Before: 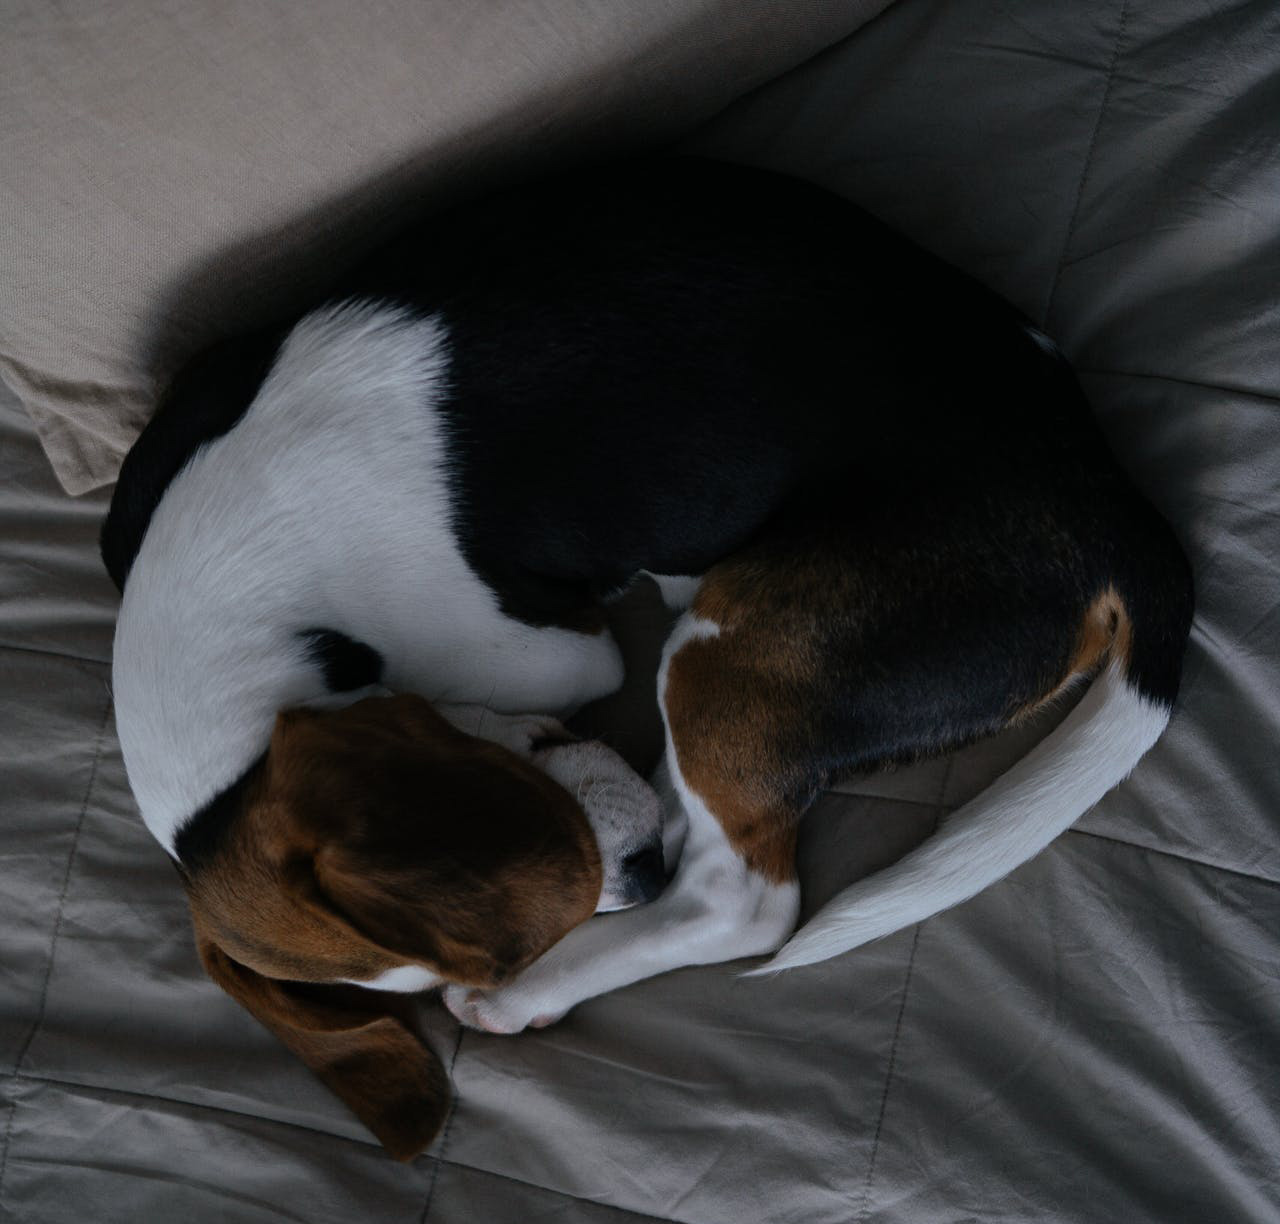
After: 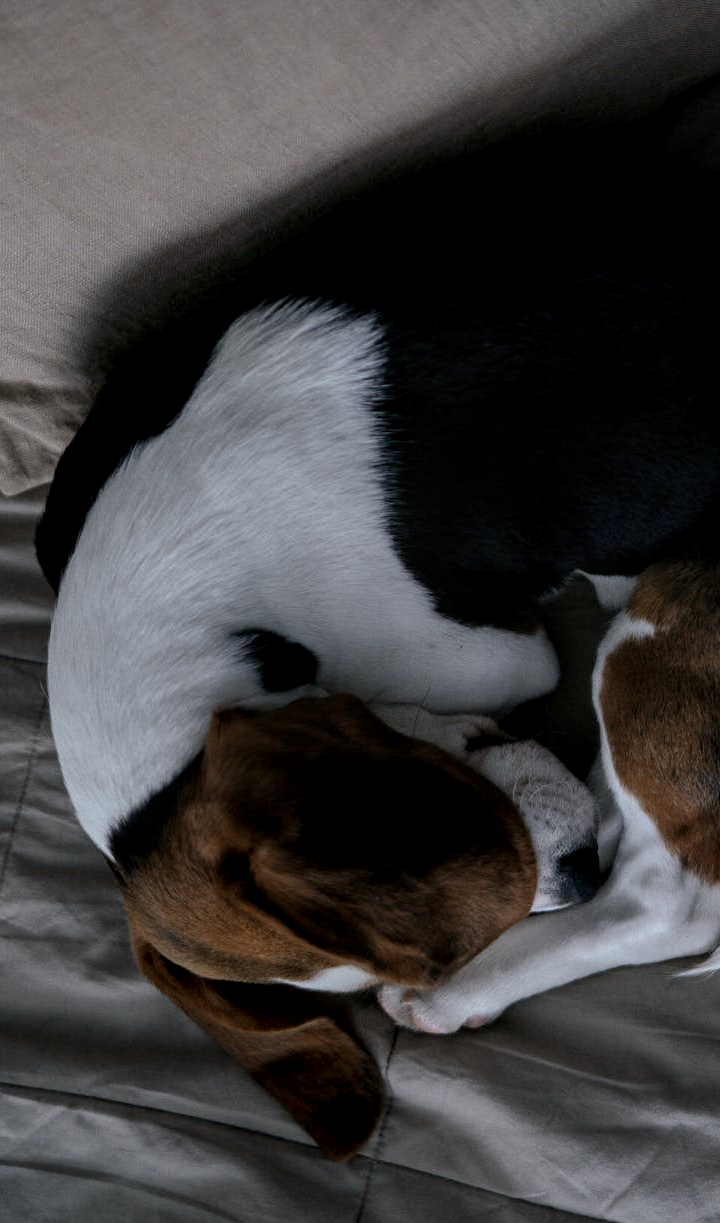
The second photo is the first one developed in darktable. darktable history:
crop: left 5.114%, right 38.589%
local contrast: highlights 61%, detail 143%, midtone range 0.428
